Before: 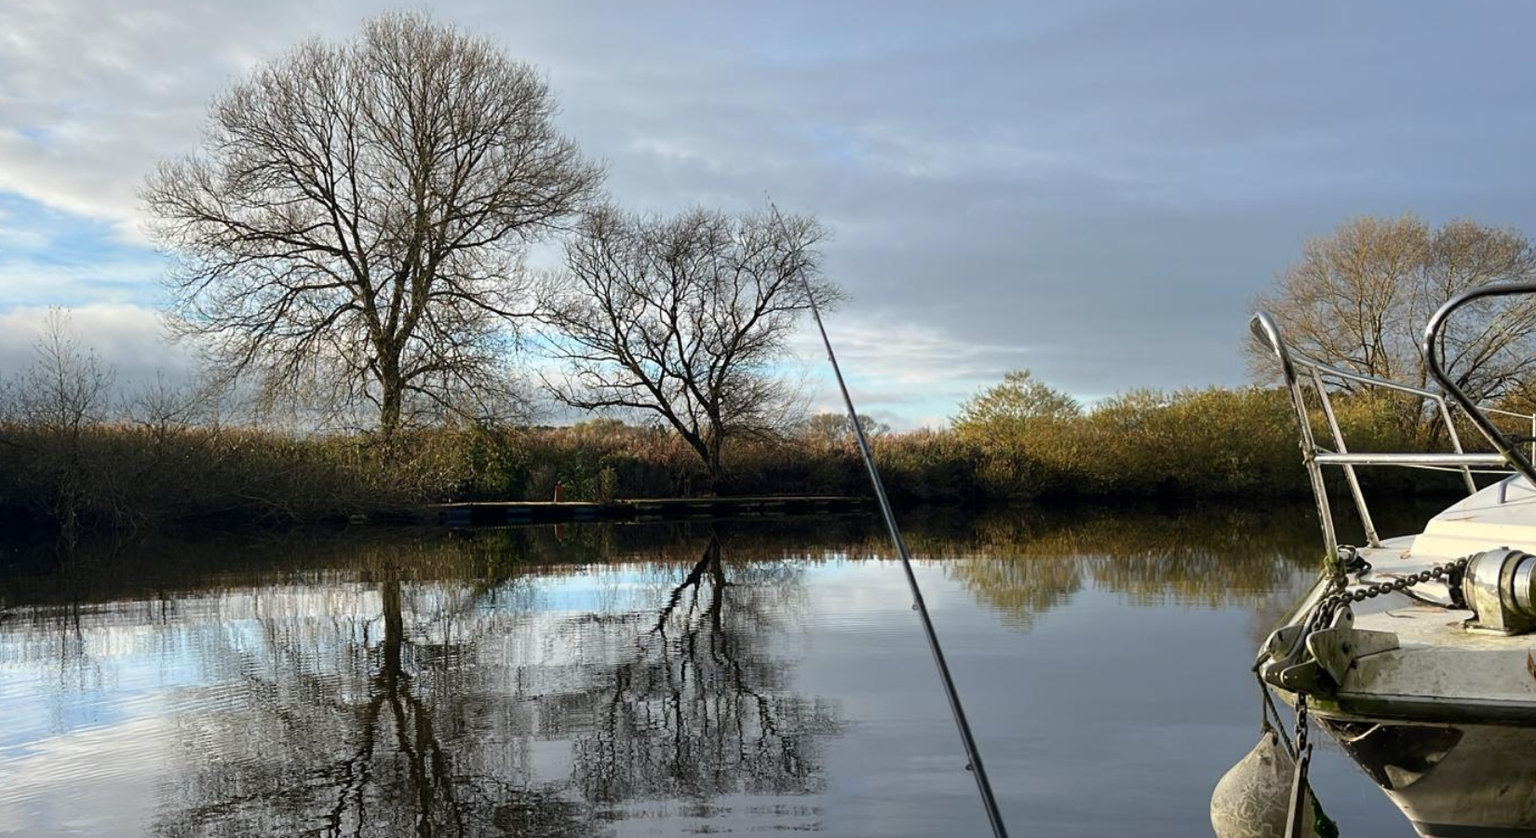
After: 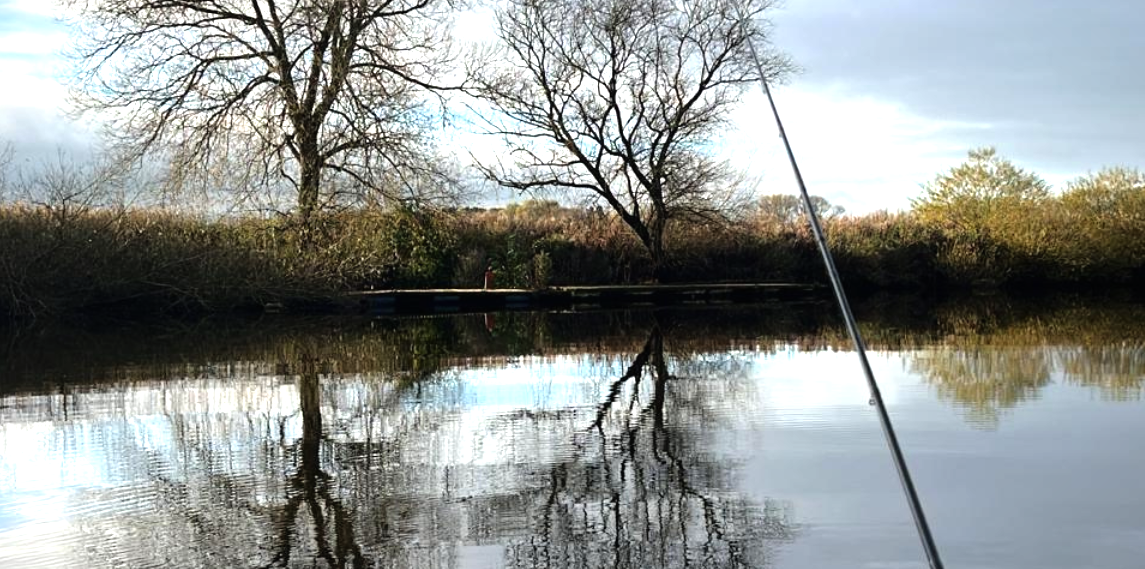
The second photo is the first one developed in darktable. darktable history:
vignetting: fall-off start 97.67%, fall-off radius 100.64%, width/height ratio 1.367, unbound false
crop: left 6.754%, top 27.812%, right 23.849%, bottom 8.888%
tone equalizer: -8 EV -0.773 EV, -7 EV -0.724 EV, -6 EV -0.62 EV, -5 EV -0.393 EV, -3 EV 0.384 EV, -2 EV 0.6 EV, -1 EV 0.696 EV, +0 EV 0.755 EV
exposure: black level correction -0.001, exposure 0.08 EV, compensate highlight preservation false
